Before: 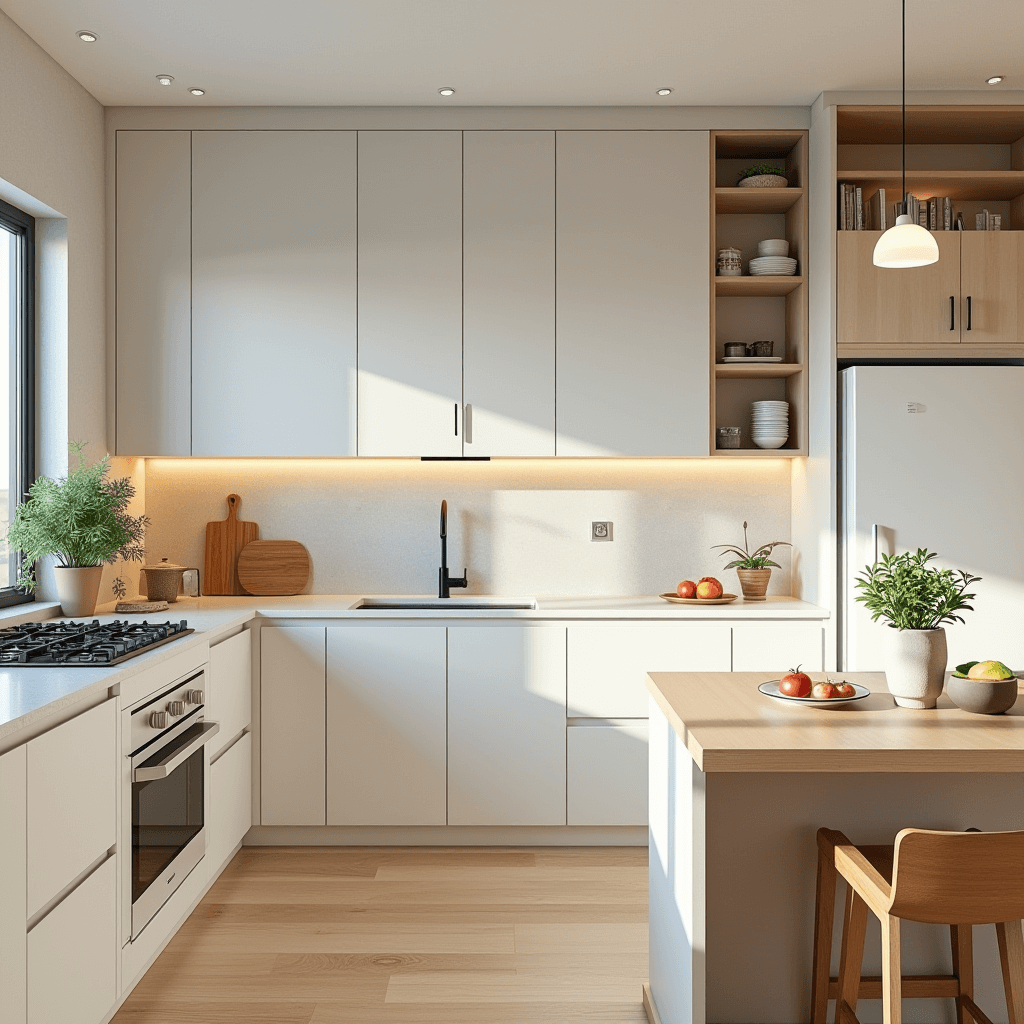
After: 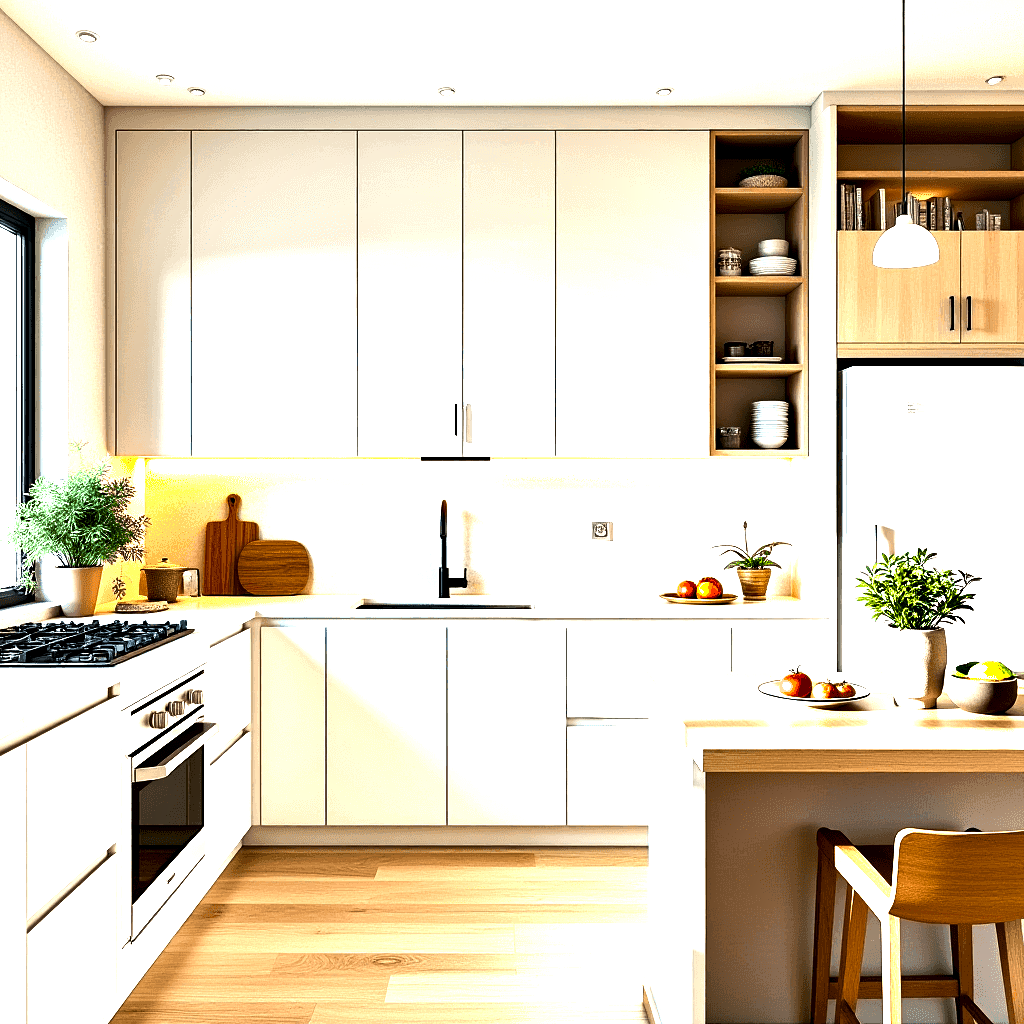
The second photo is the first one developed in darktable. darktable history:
exposure: black level correction 0.003, exposure 0.389 EV, compensate highlight preservation false
contrast equalizer: y [[0.6 ×6], [0.55 ×6], [0 ×6], [0 ×6], [0 ×6]]
color balance rgb: perceptual saturation grading › global saturation 19.492%, perceptual brilliance grading › highlights 47.828%, perceptual brilliance grading › mid-tones 21.624%, perceptual brilliance grading › shadows -5.962%, global vibrance 12.186%
